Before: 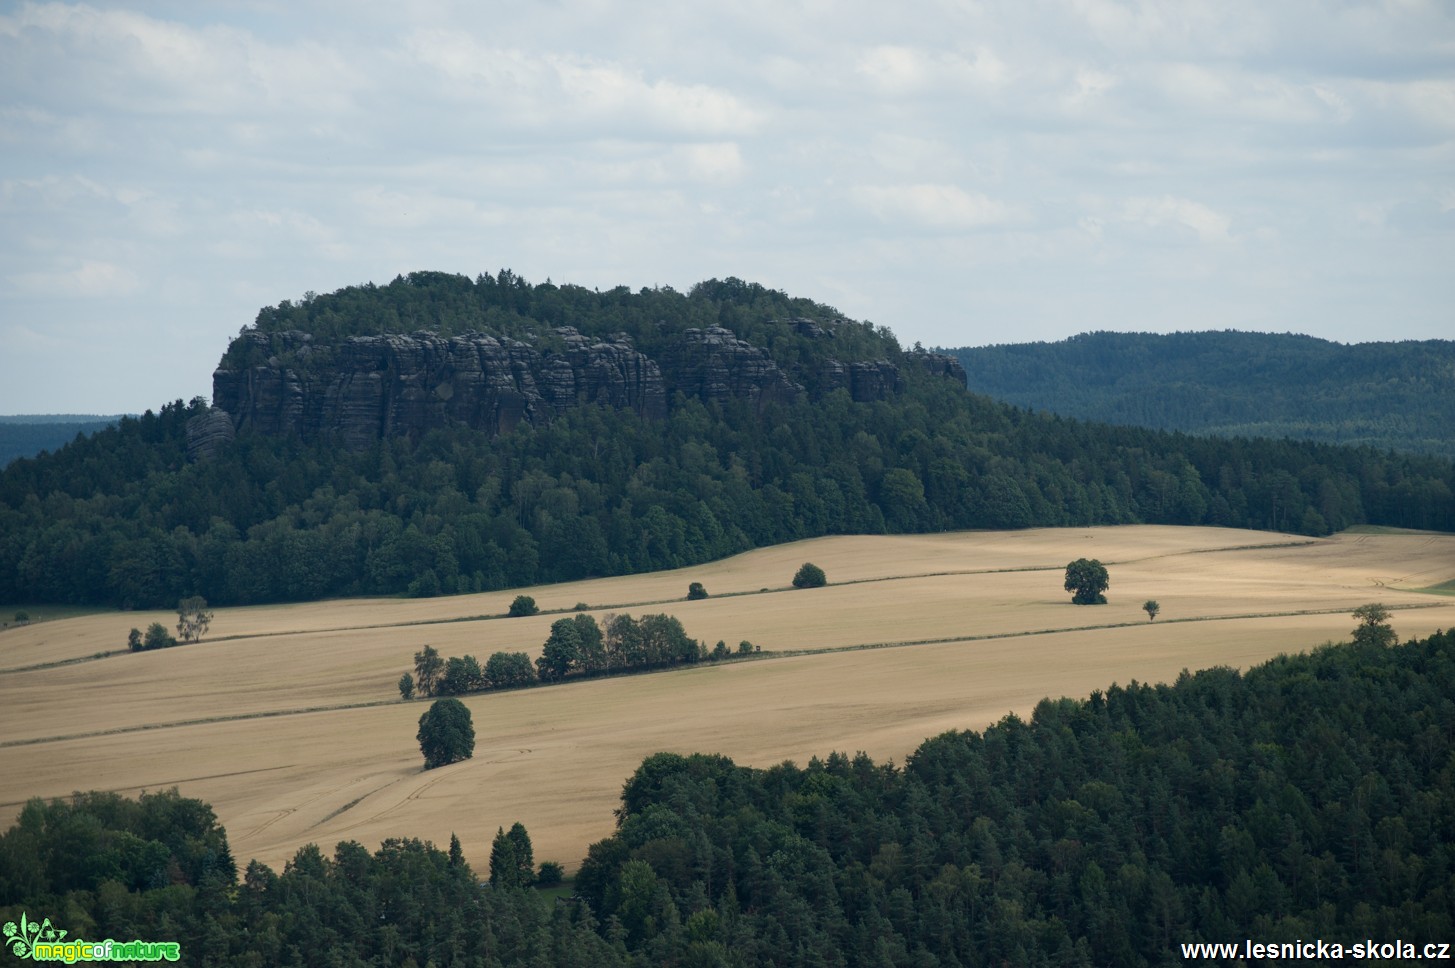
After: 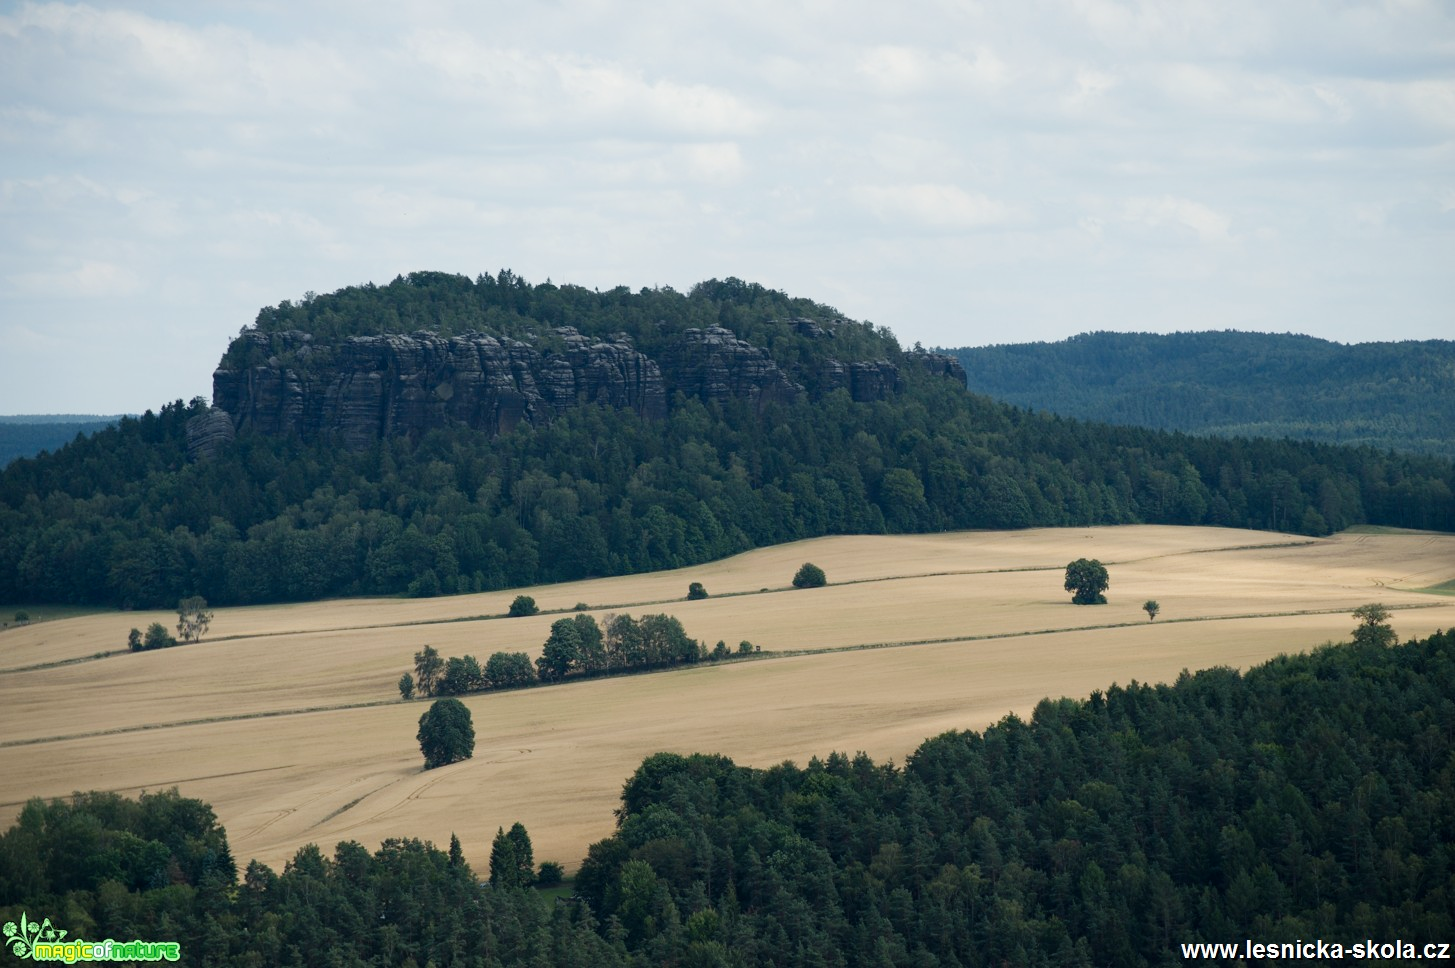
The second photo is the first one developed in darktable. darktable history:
tone curve: curves: ch0 [(0, 0) (0.004, 0.002) (0.02, 0.013) (0.218, 0.218) (0.664, 0.718) (0.832, 0.873) (1, 1)], preserve colors none
